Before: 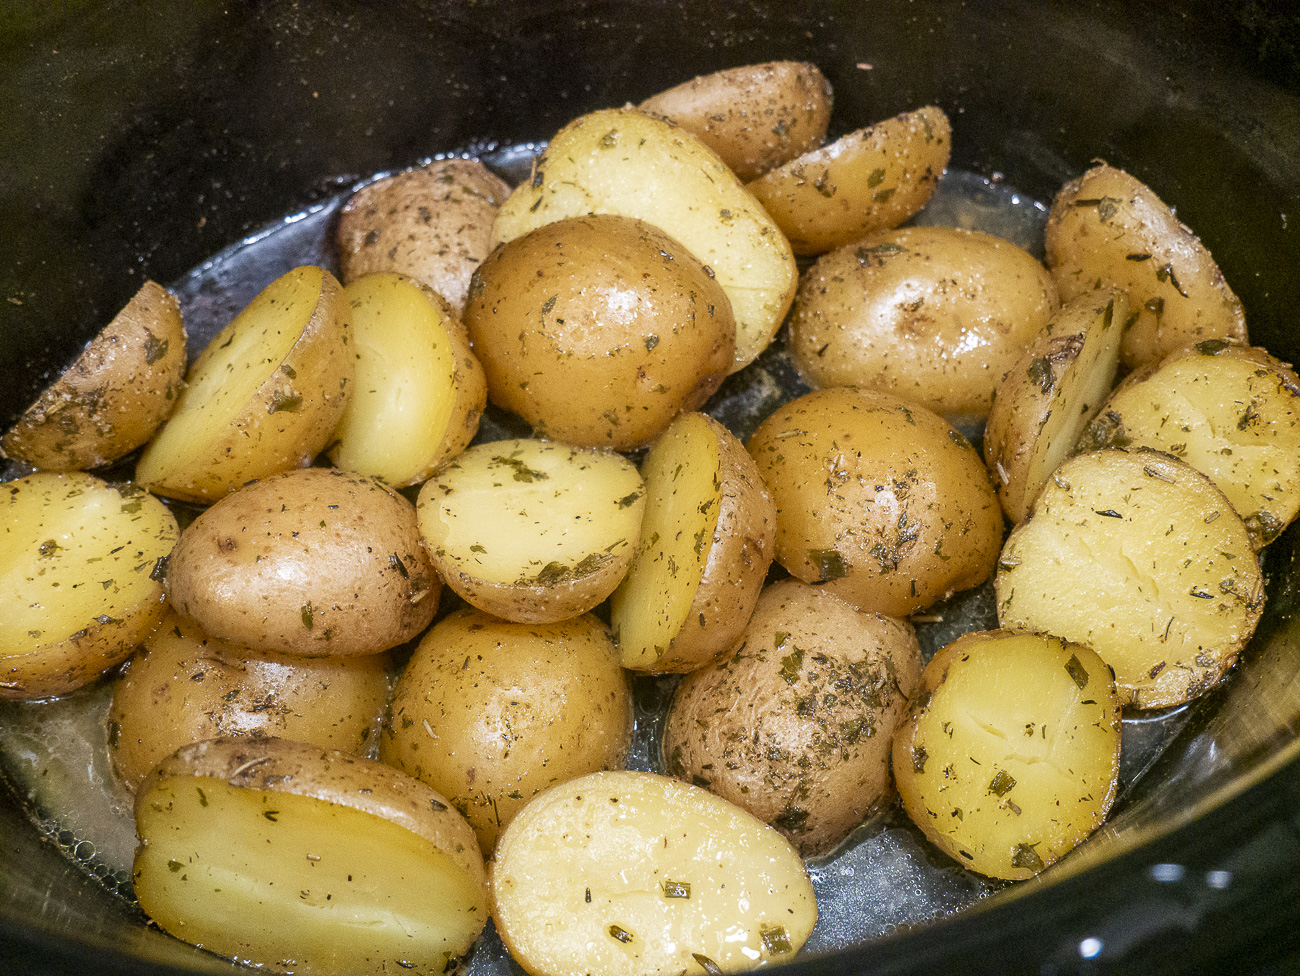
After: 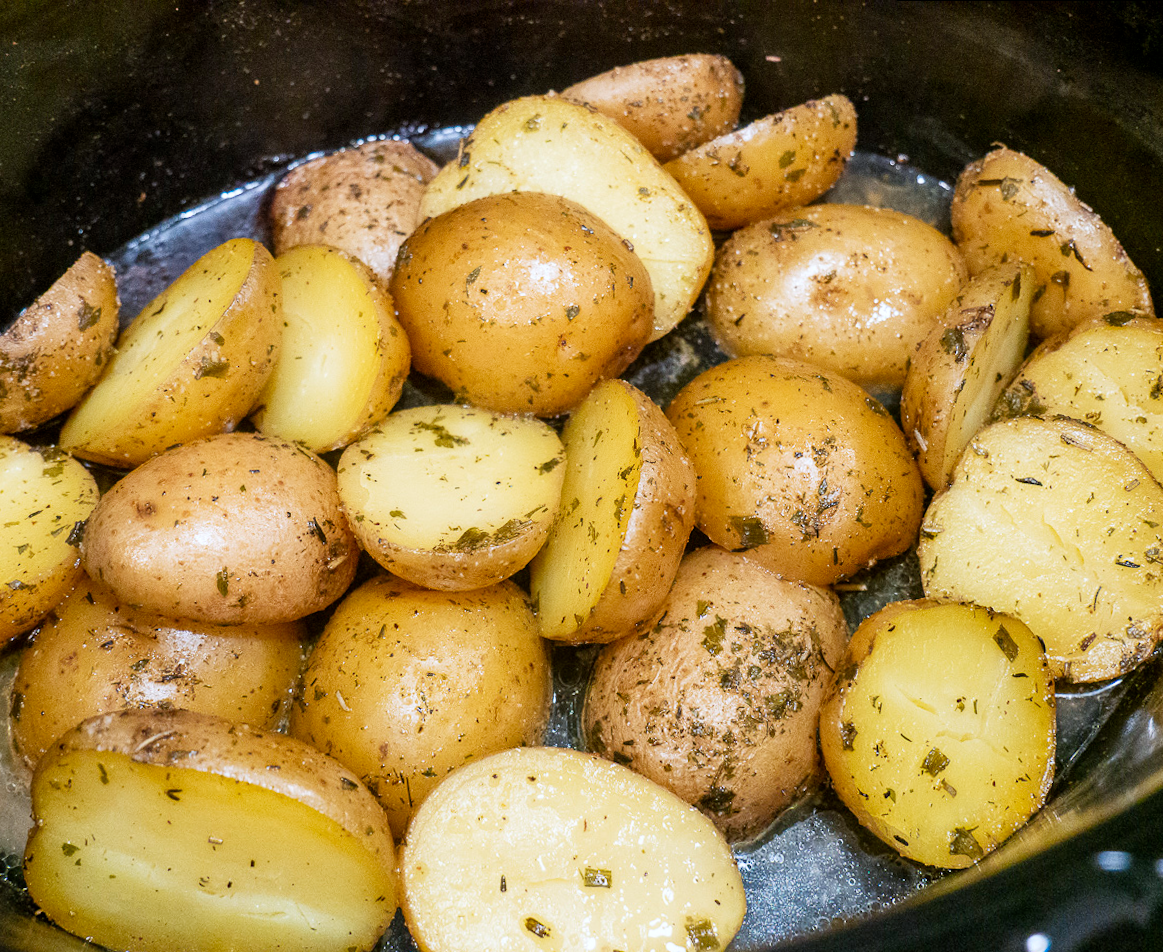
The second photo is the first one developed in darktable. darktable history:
white balance: red 0.974, blue 1.044
rotate and perspective: rotation 0.215°, lens shift (vertical) -0.139, crop left 0.069, crop right 0.939, crop top 0.002, crop bottom 0.996
tone curve: curves: ch0 [(0, 0) (0.004, 0.002) (0.02, 0.013) (0.218, 0.218) (0.664, 0.718) (0.832, 0.873) (1, 1)], preserve colors none
crop and rotate: left 2.536%, right 1.107%, bottom 2.246%
